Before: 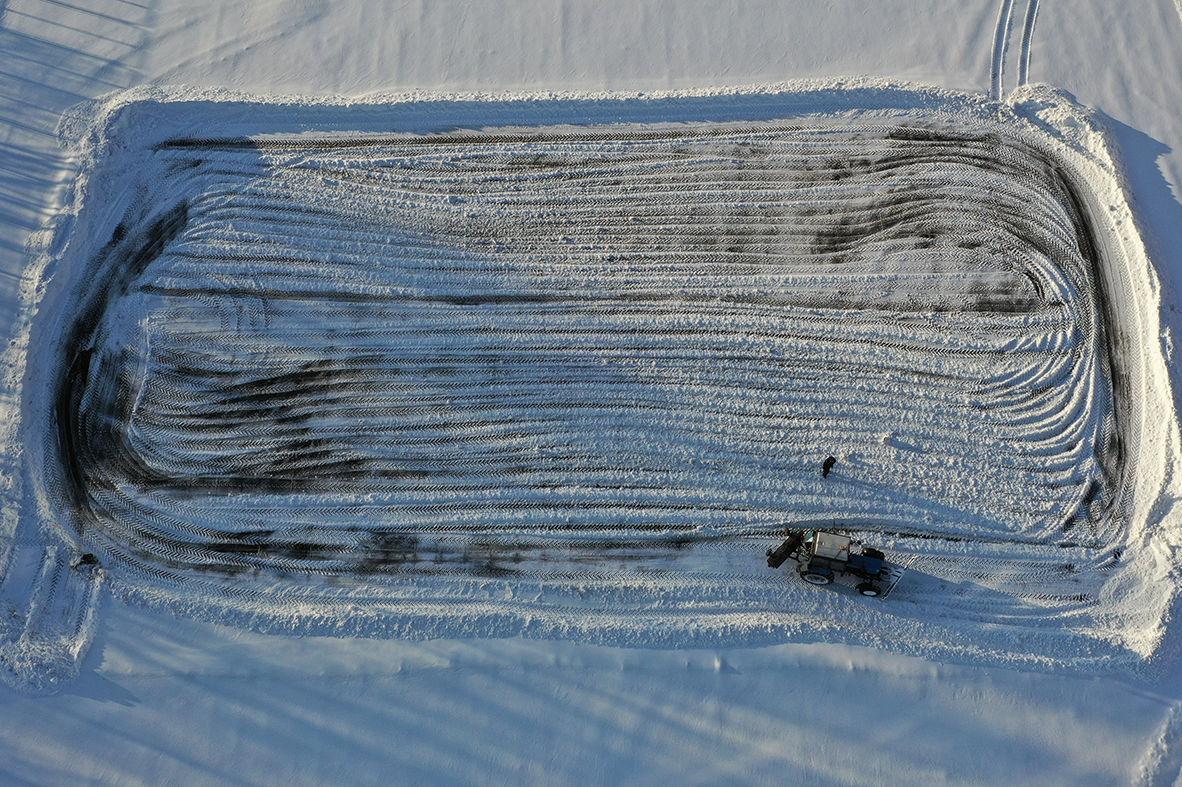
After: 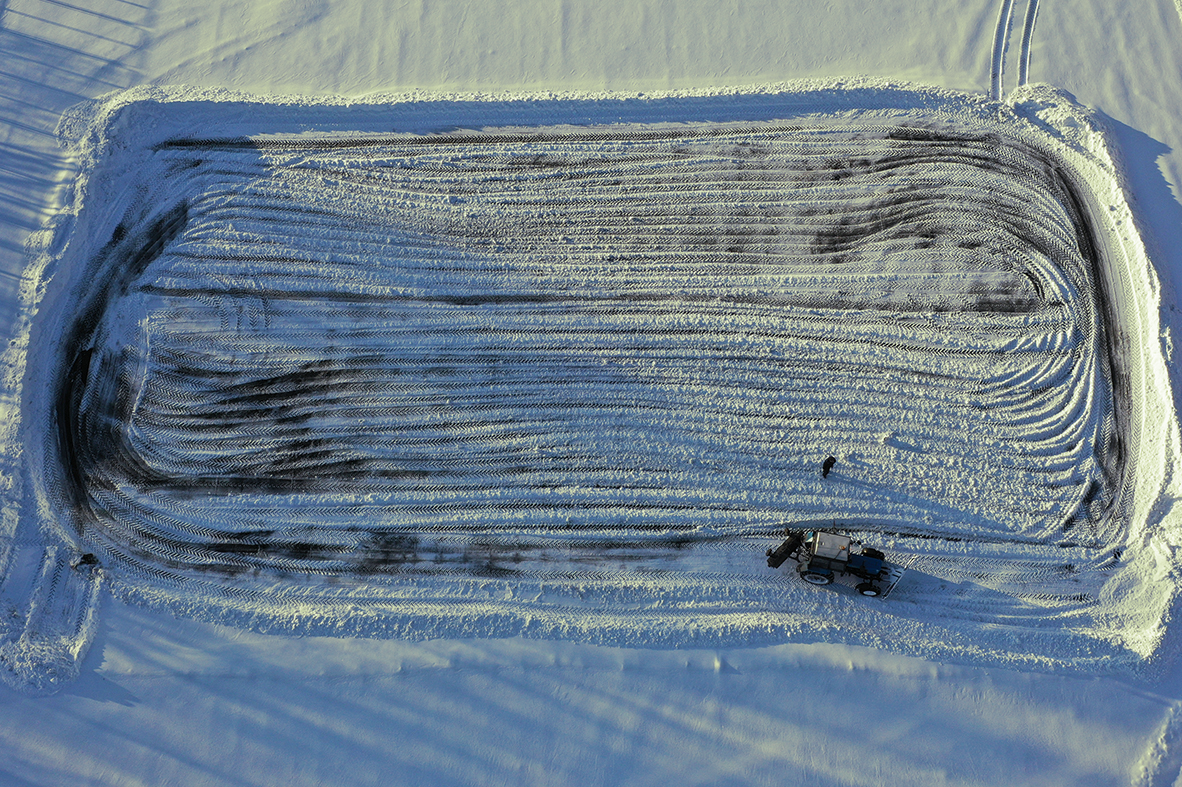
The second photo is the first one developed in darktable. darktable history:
split-toning: shadows › hue 290.82°, shadows › saturation 0.34, highlights › saturation 0.38, balance 0, compress 50%
color calibration: illuminant as shot in camera, x 0.358, y 0.373, temperature 4628.91 K
